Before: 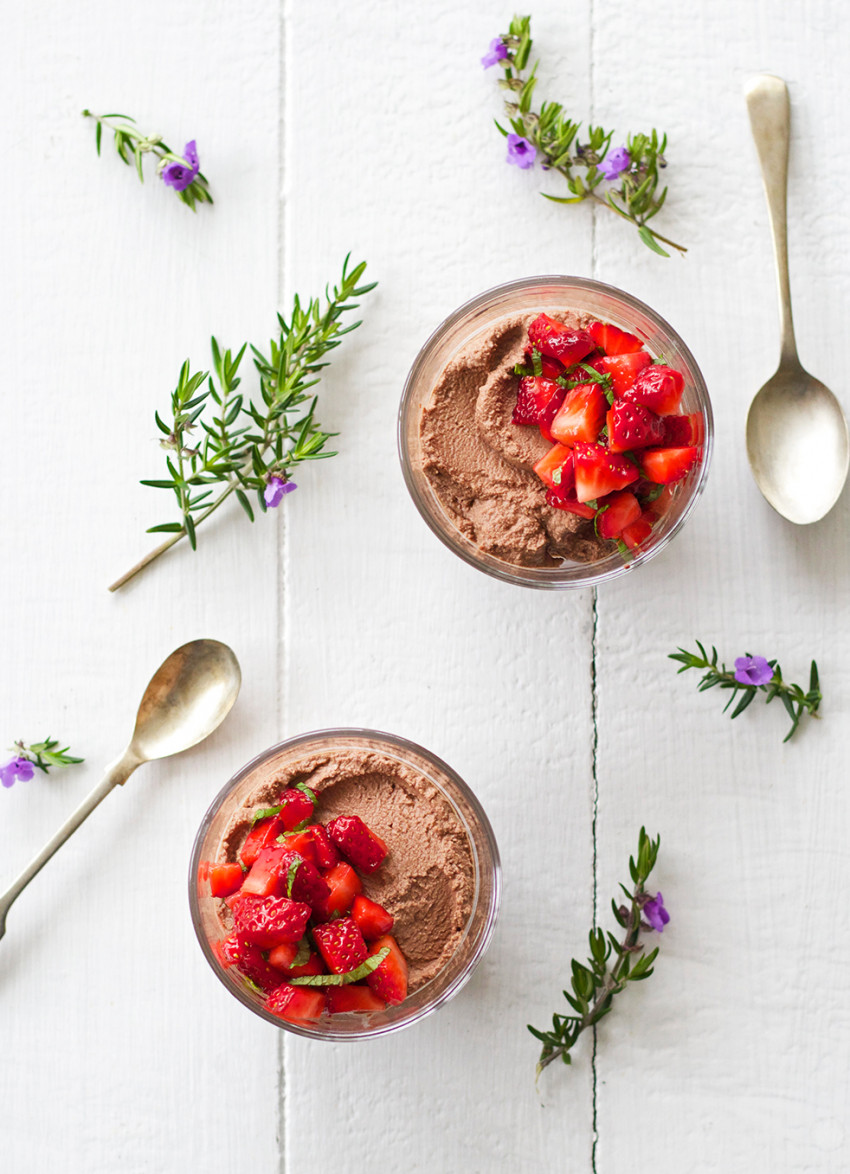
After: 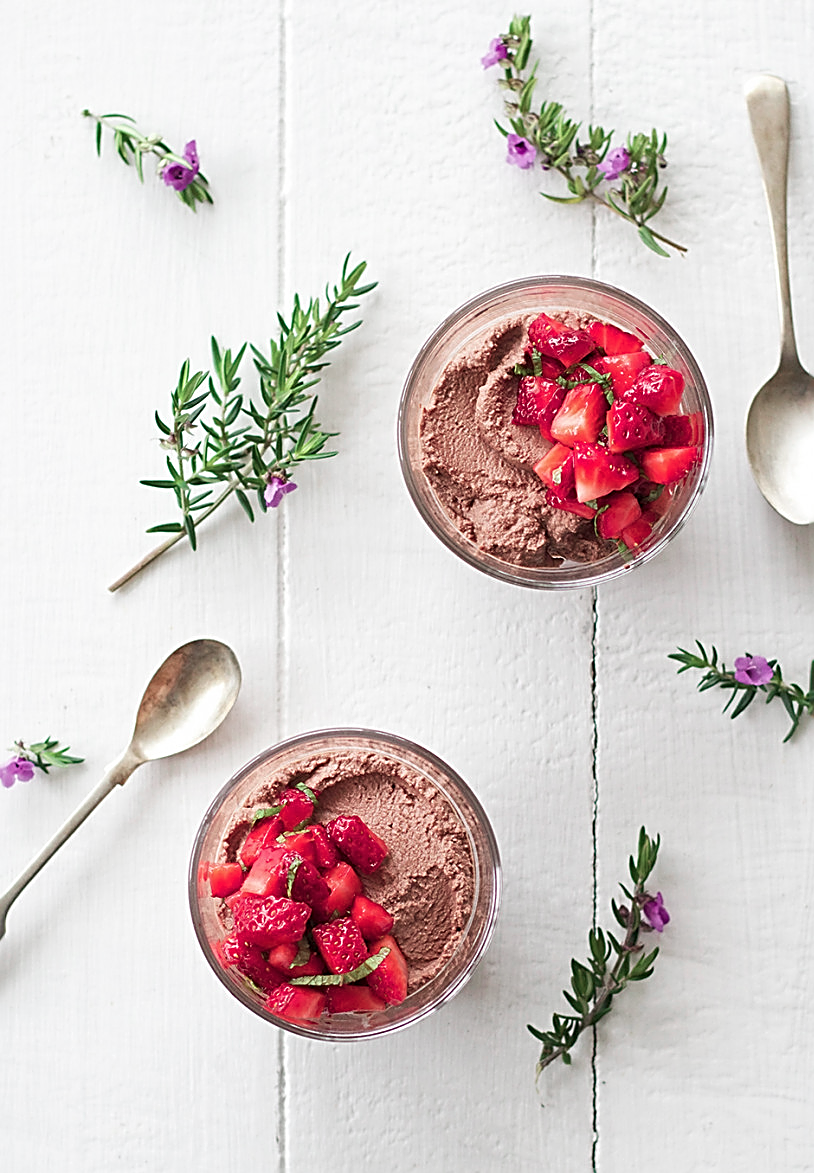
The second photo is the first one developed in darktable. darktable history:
sharpen: amount 1
crop: right 4.126%, bottom 0.031%
color contrast: blue-yellow contrast 0.62
